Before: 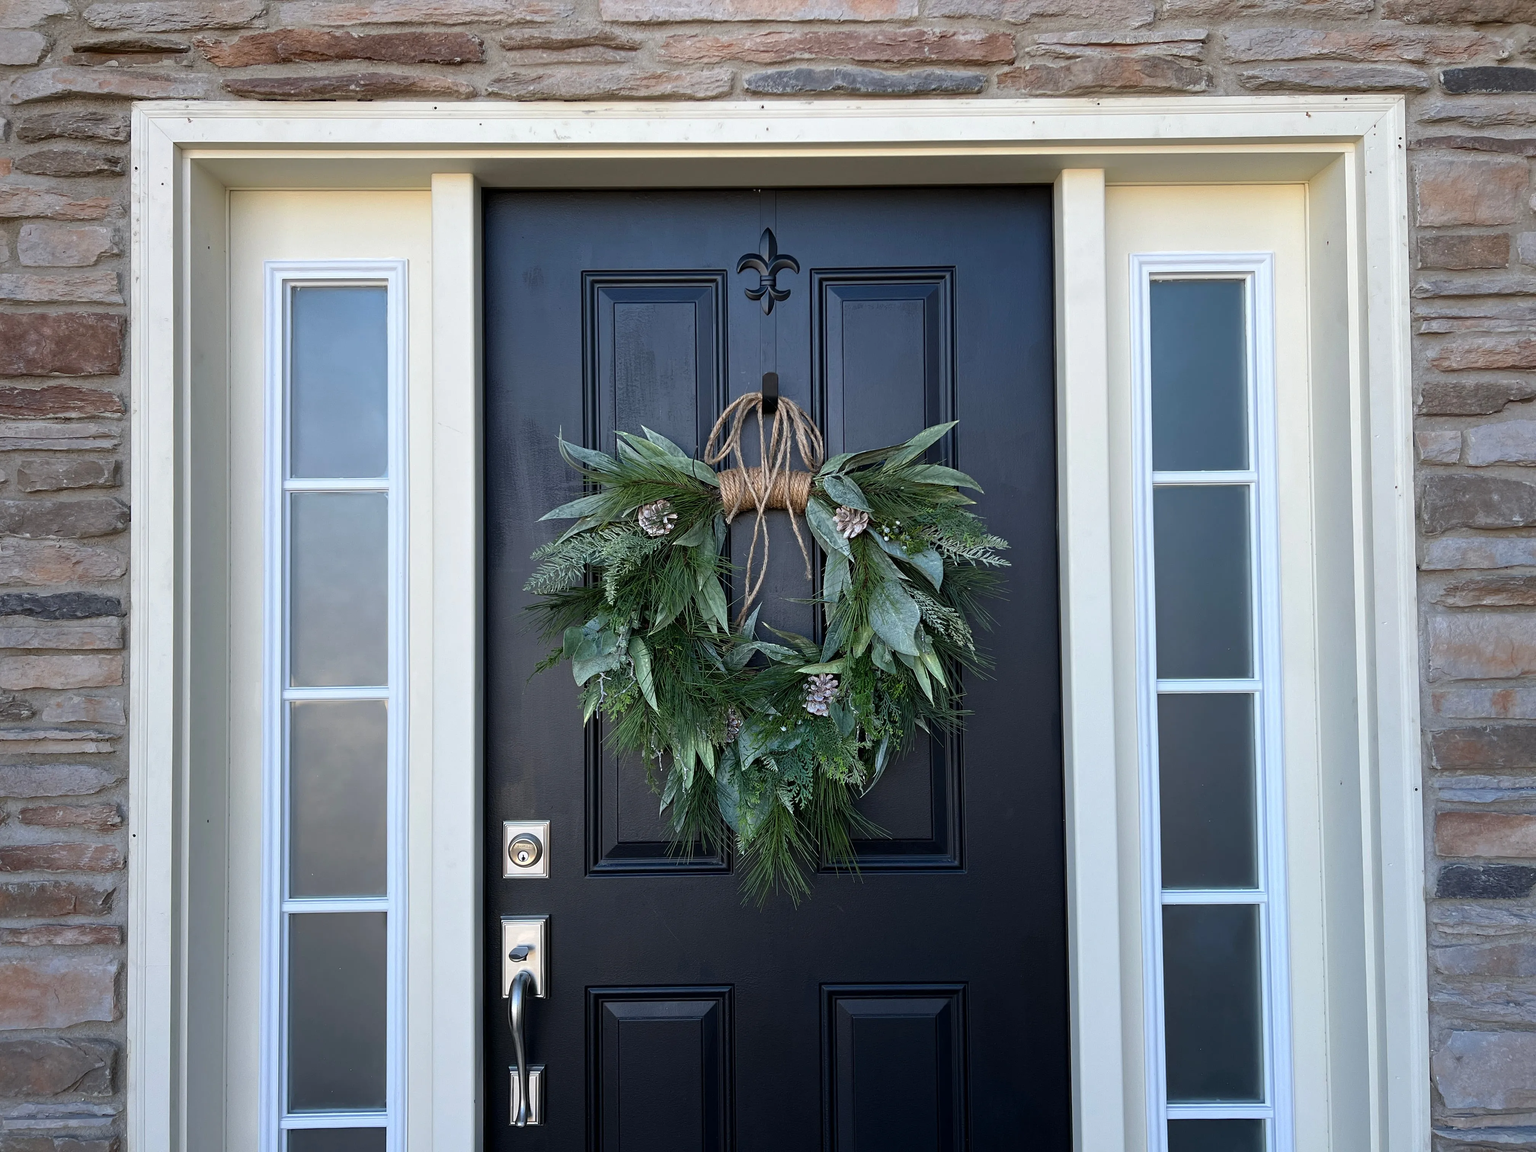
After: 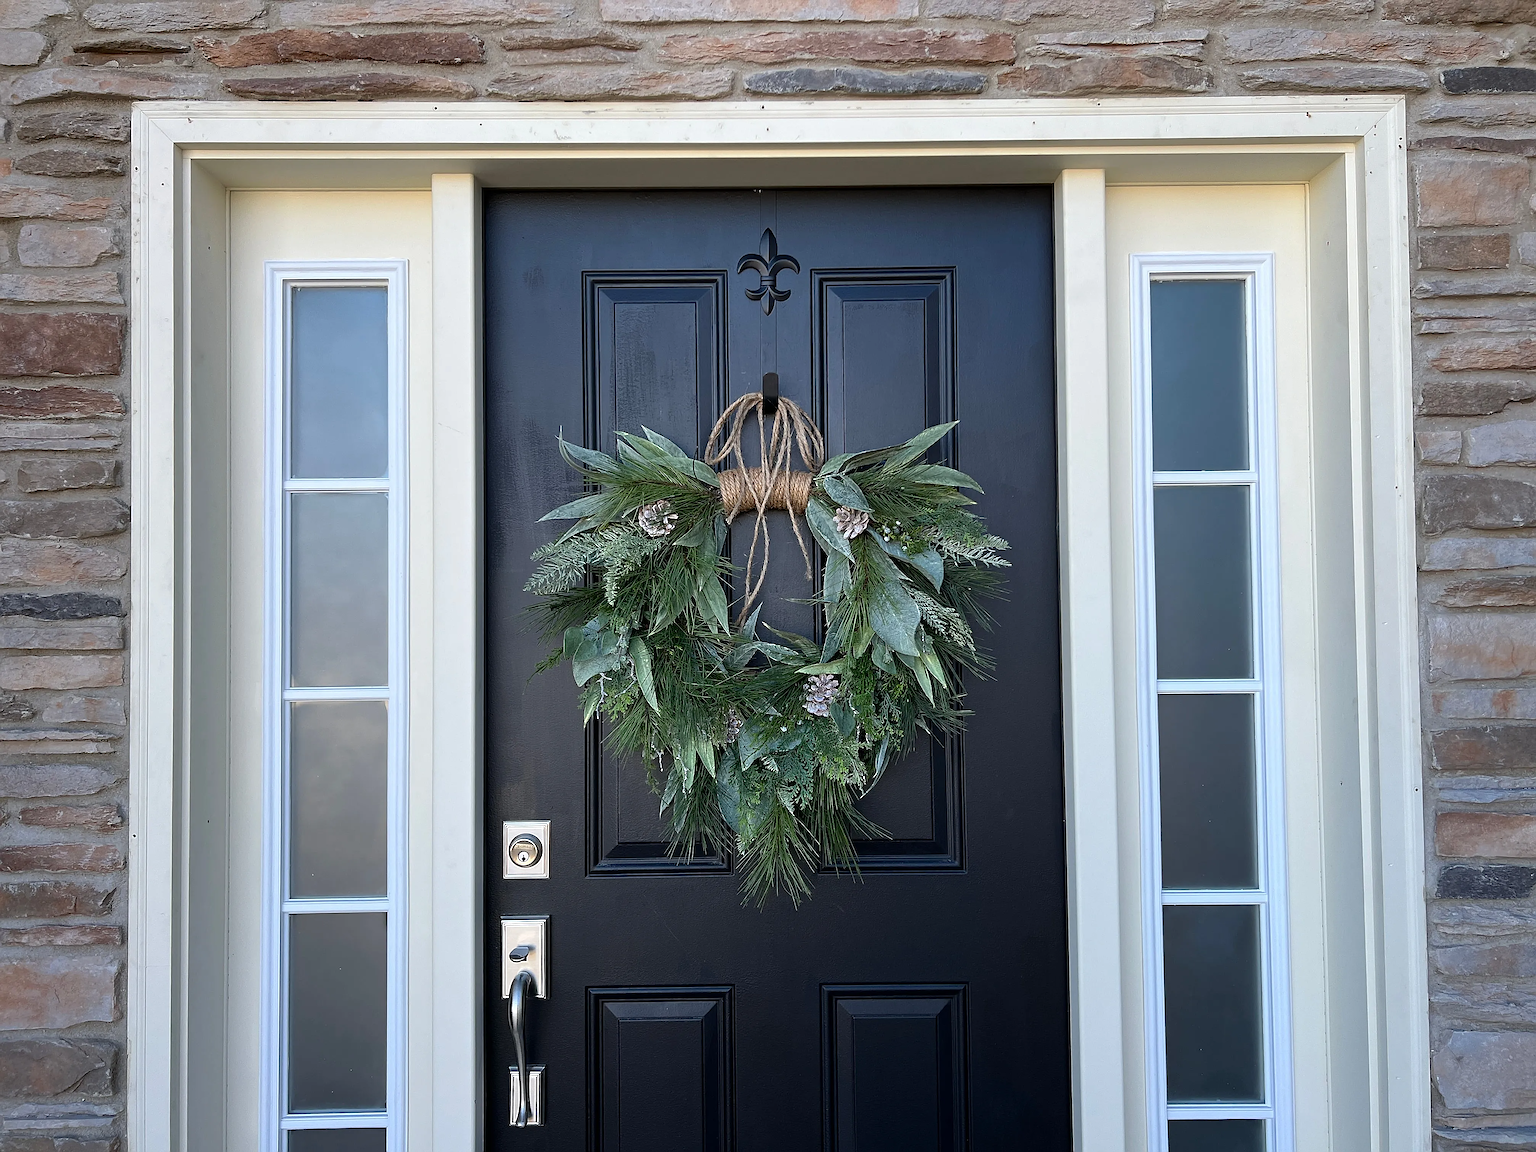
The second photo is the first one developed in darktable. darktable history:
sharpen: radius 1.365, amount 1.242, threshold 0.742
